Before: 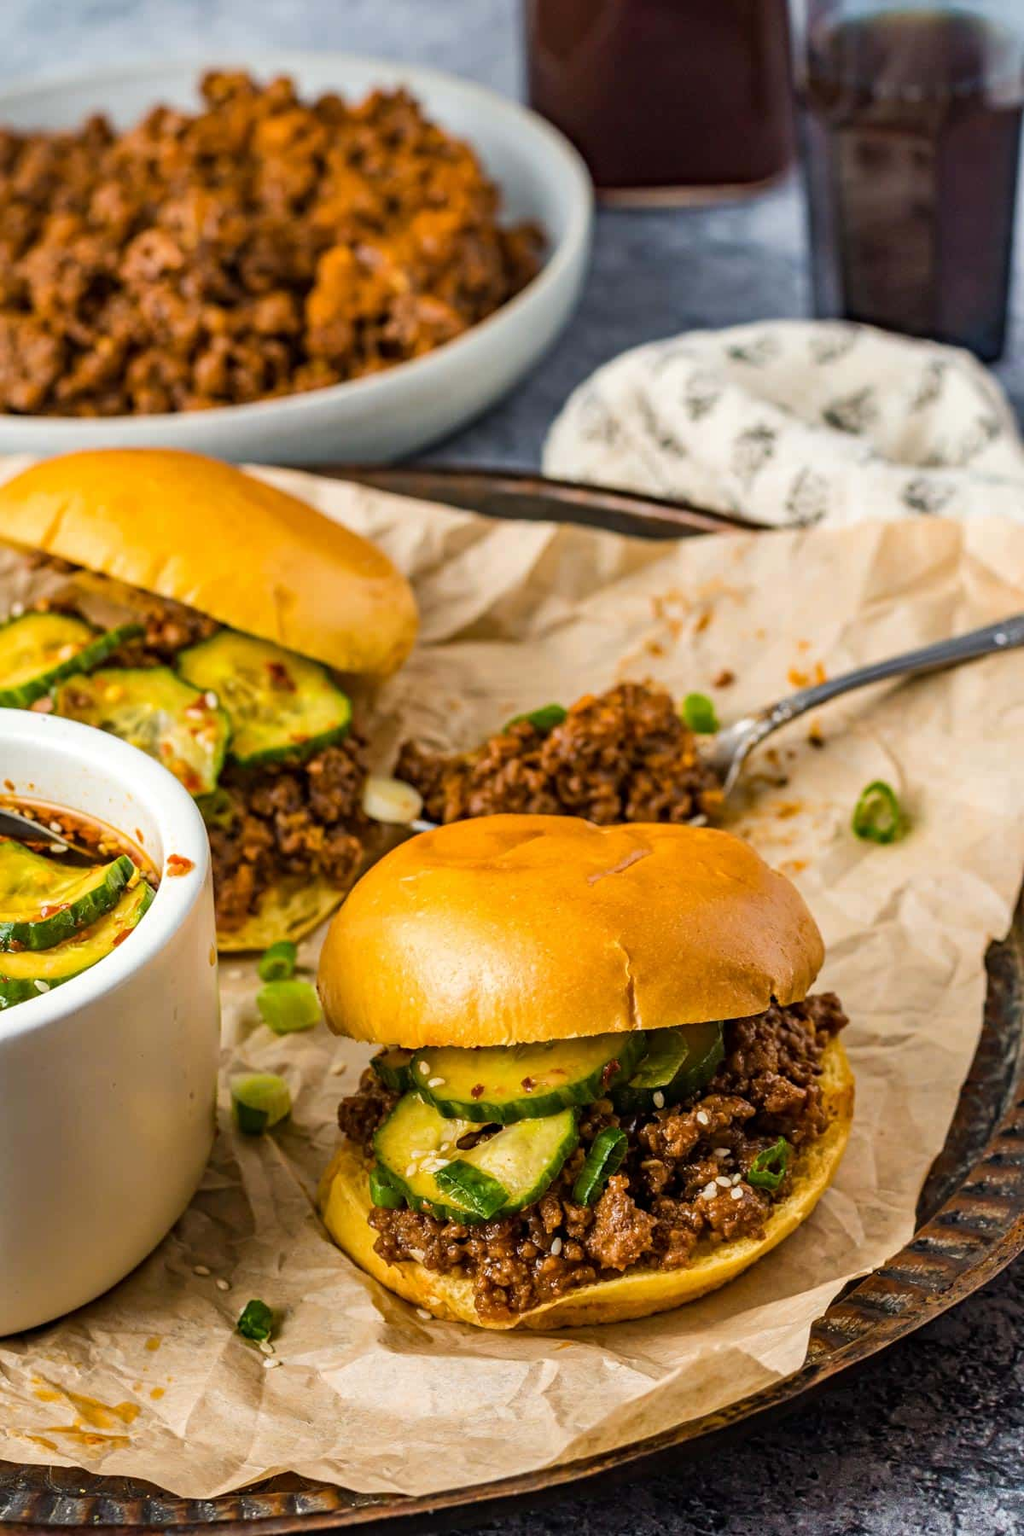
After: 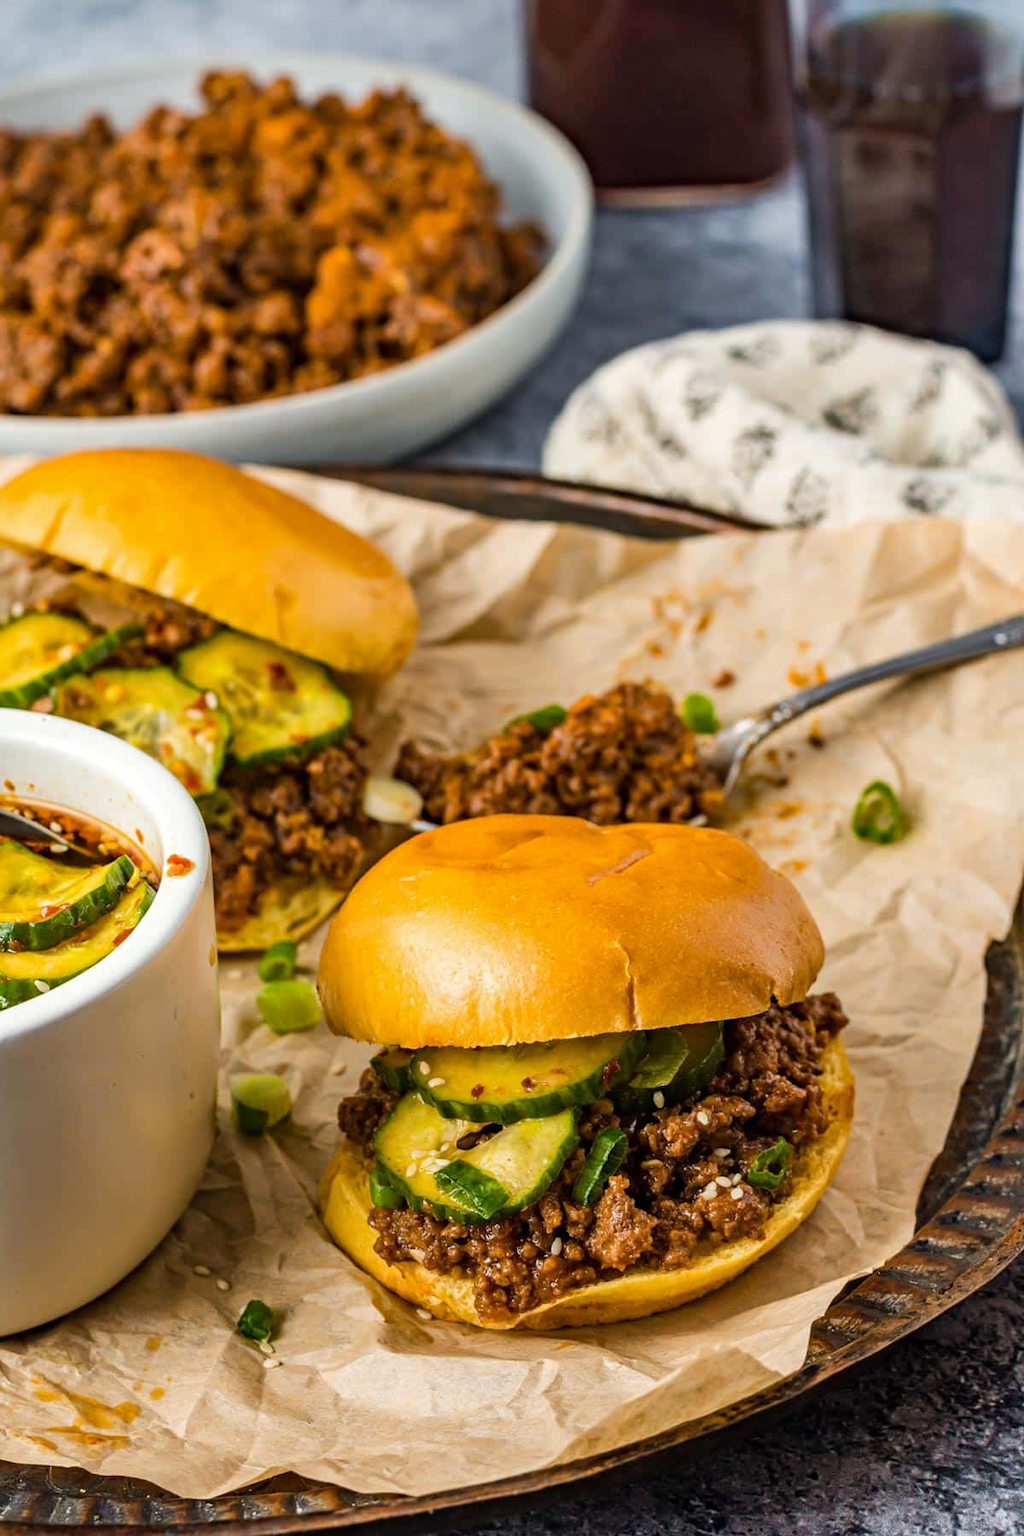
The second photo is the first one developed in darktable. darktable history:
shadows and highlights: shadows 36.25, highlights -28.03, soften with gaussian
